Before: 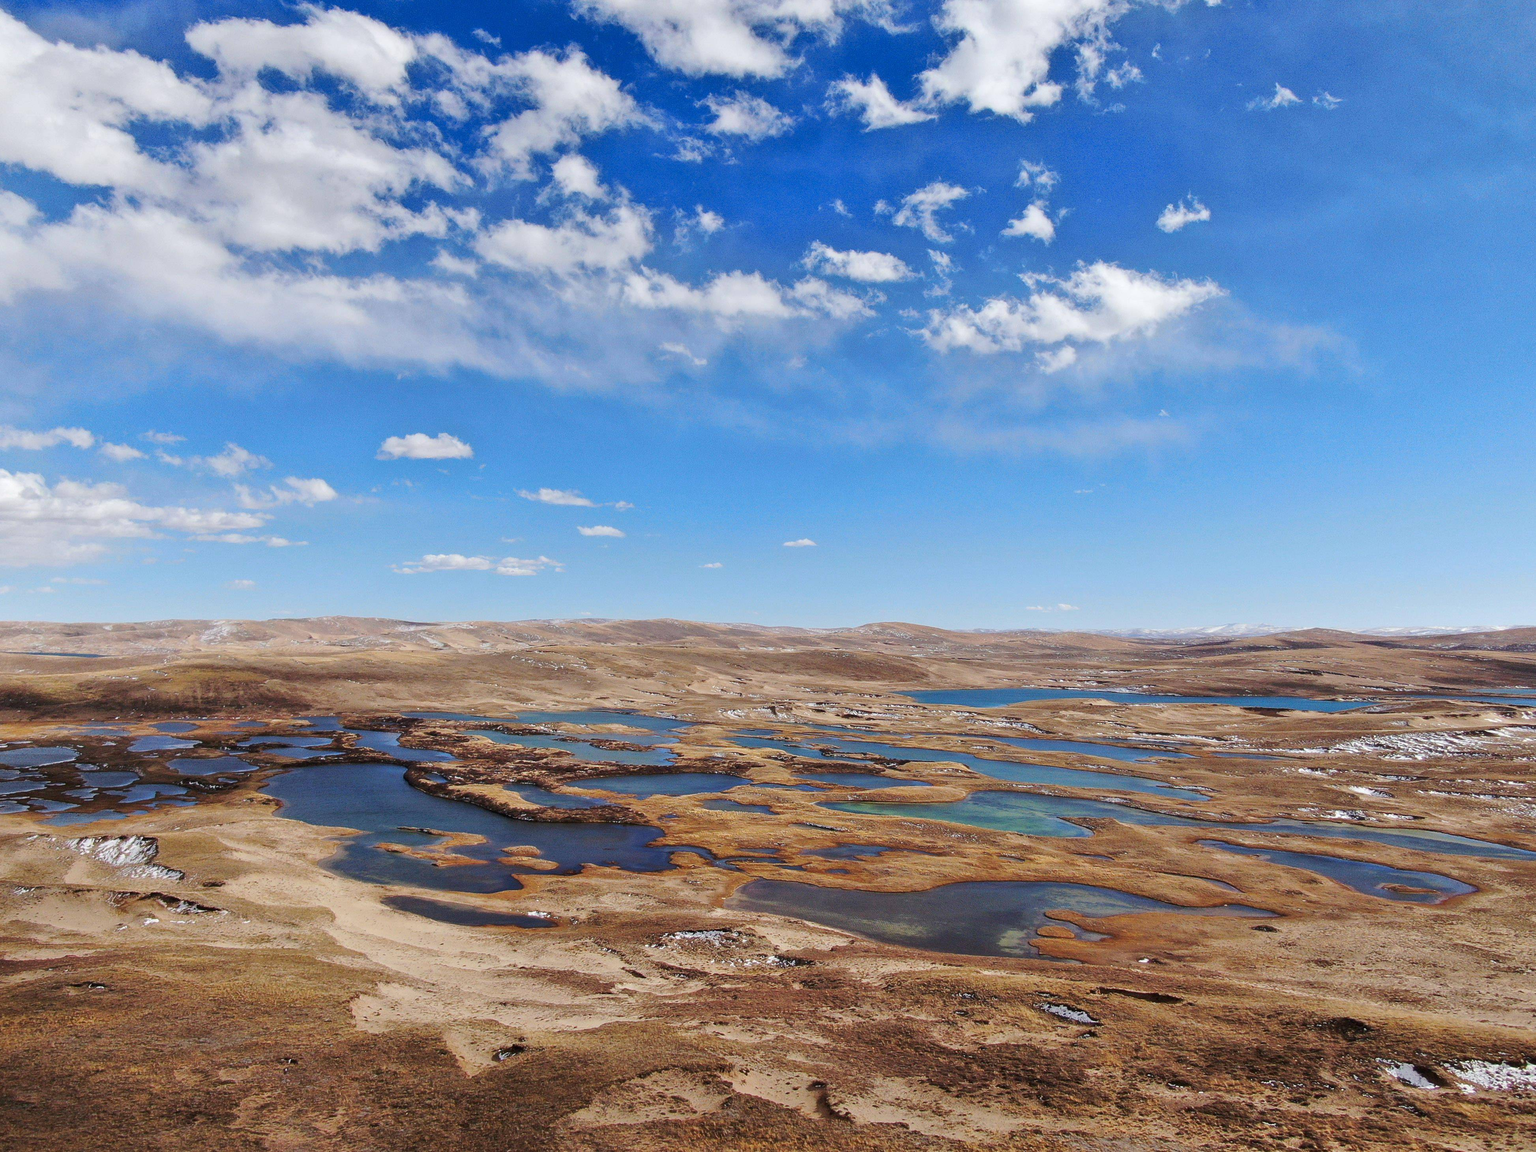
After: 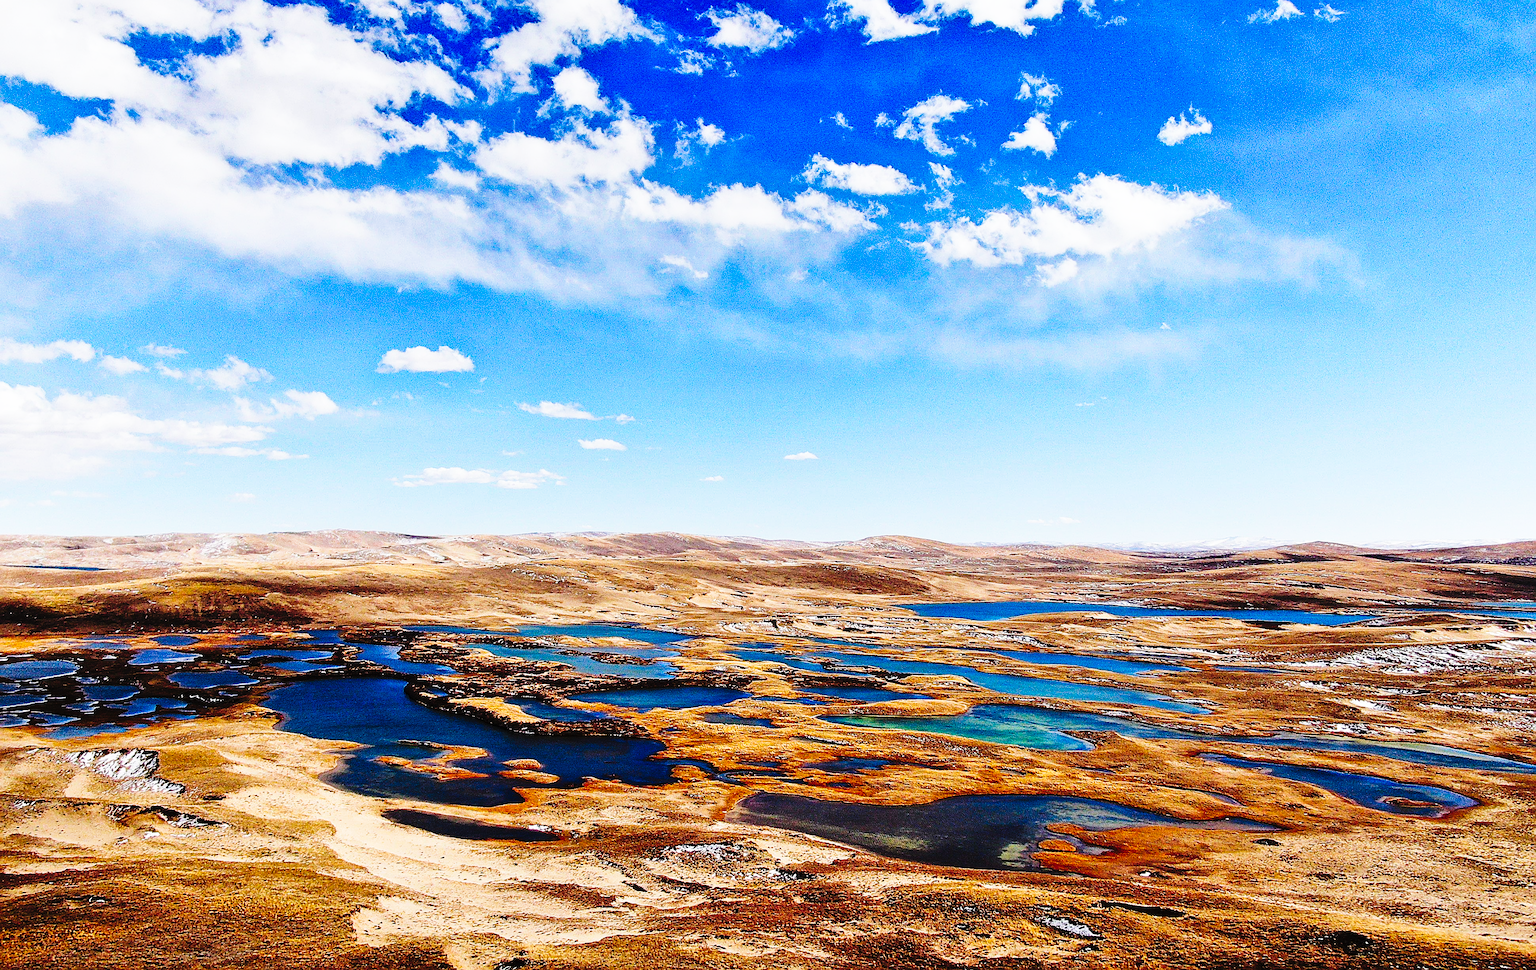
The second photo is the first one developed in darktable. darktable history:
crop: top 7.625%, bottom 8.027%
sharpen: radius 2.584, amount 0.688
tone curve: curves: ch0 [(0, 0) (0.003, 0.01) (0.011, 0.012) (0.025, 0.012) (0.044, 0.017) (0.069, 0.021) (0.1, 0.025) (0.136, 0.03) (0.177, 0.037) (0.224, 0.052) (0.277, 0.092) (0.335, 0.16) (0.399, 0.3) (0.468, 0.463) (0.543, 0.639) (0.623, 0.796) (0.709, 0.904) (0.801, 0.962) (0.898, 0.988) (1, 1)], preserve colors none
